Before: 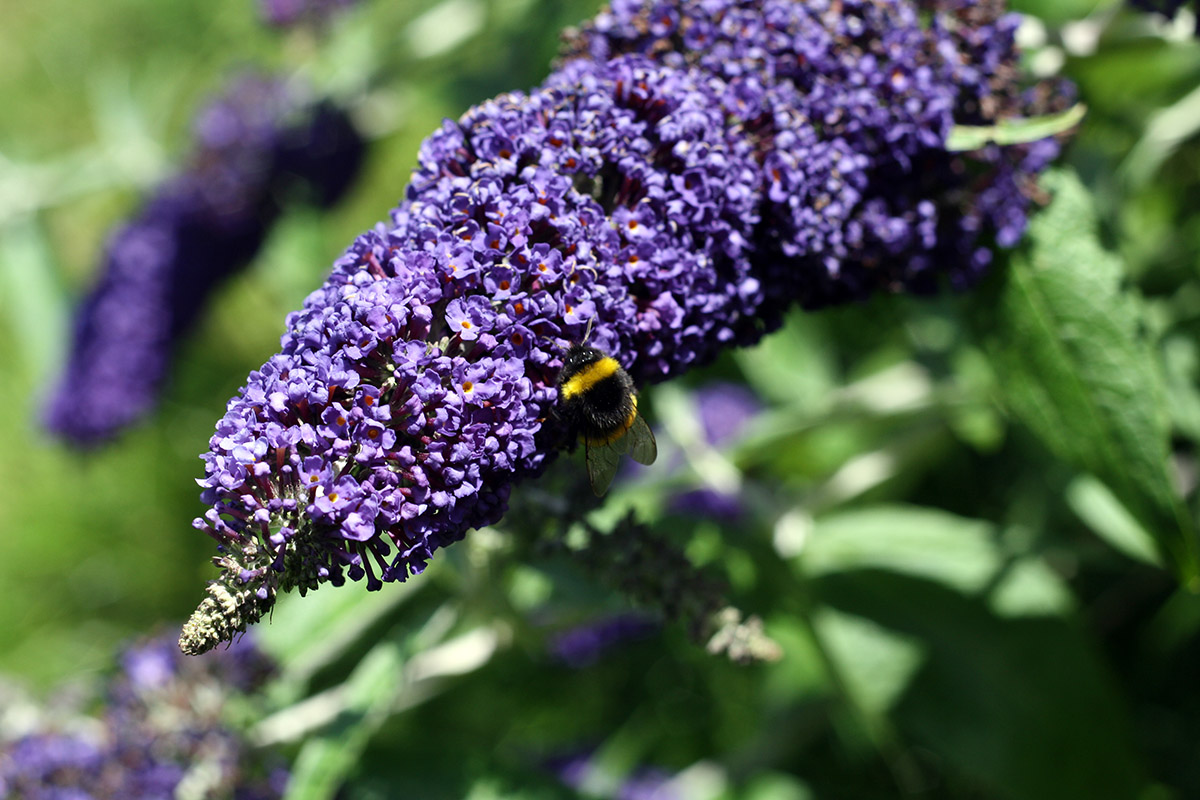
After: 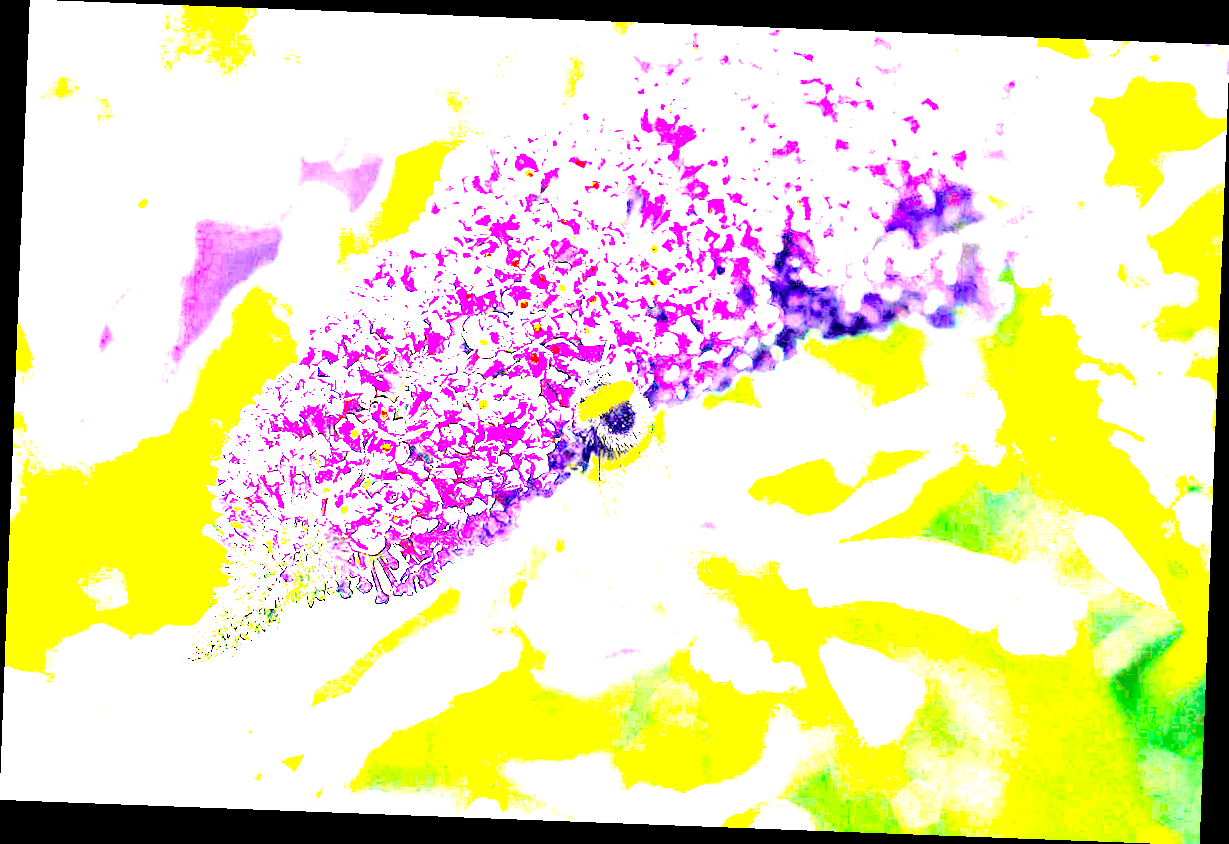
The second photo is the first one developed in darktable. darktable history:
local contrast: highlights 61%, shadows 106%, detail 107%, midtone range 0.529
rotate and perspective: rotation 2.17°, automatic cropping off
tone equalizer: -8 EV -0.417 EV, -7 EV -0.389 EV, -6 EV -0.333 EV, -5 EV -0.222 EV, -3 EV 0.222 EV, -2 EV 0.333 EV, -1 EV 0.389 EV, +0 EV 0.417 EV, edges refinement/feathering 500, mask exposure compensation -1.57 EV, preserve details no
color correction: highlights a* 14.52, highlights b* 4.84
white balance: red 0.925, blue 1.046
color balance rgb: perceptual saturation grading › global saturation 30%, global vibrance 20%
exposure: exposure 8 EV, compensate highlight preservation false
